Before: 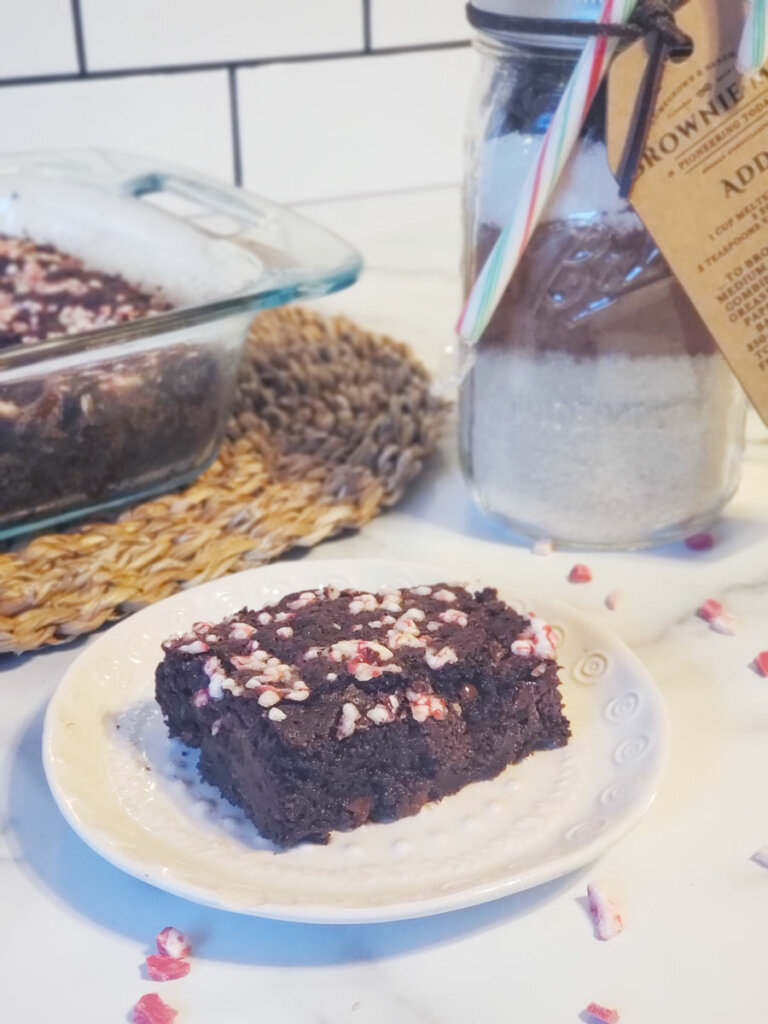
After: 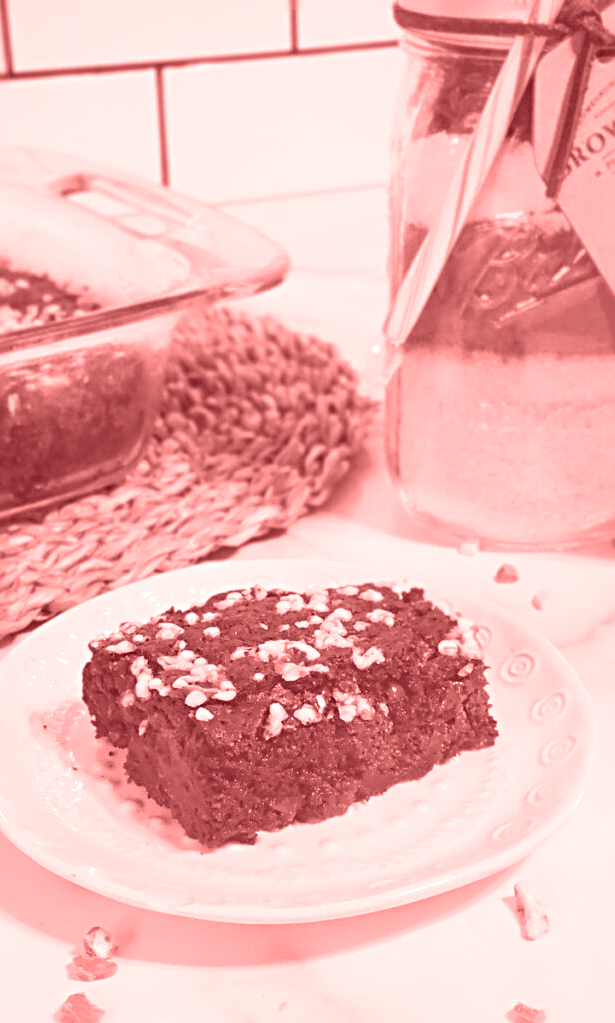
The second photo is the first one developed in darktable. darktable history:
color correction: saturation 0.85
crop and rotate: left 9.597%, right 10.195%
colorize: saturation 60%, source mix 100%
sharpen: radius 4
